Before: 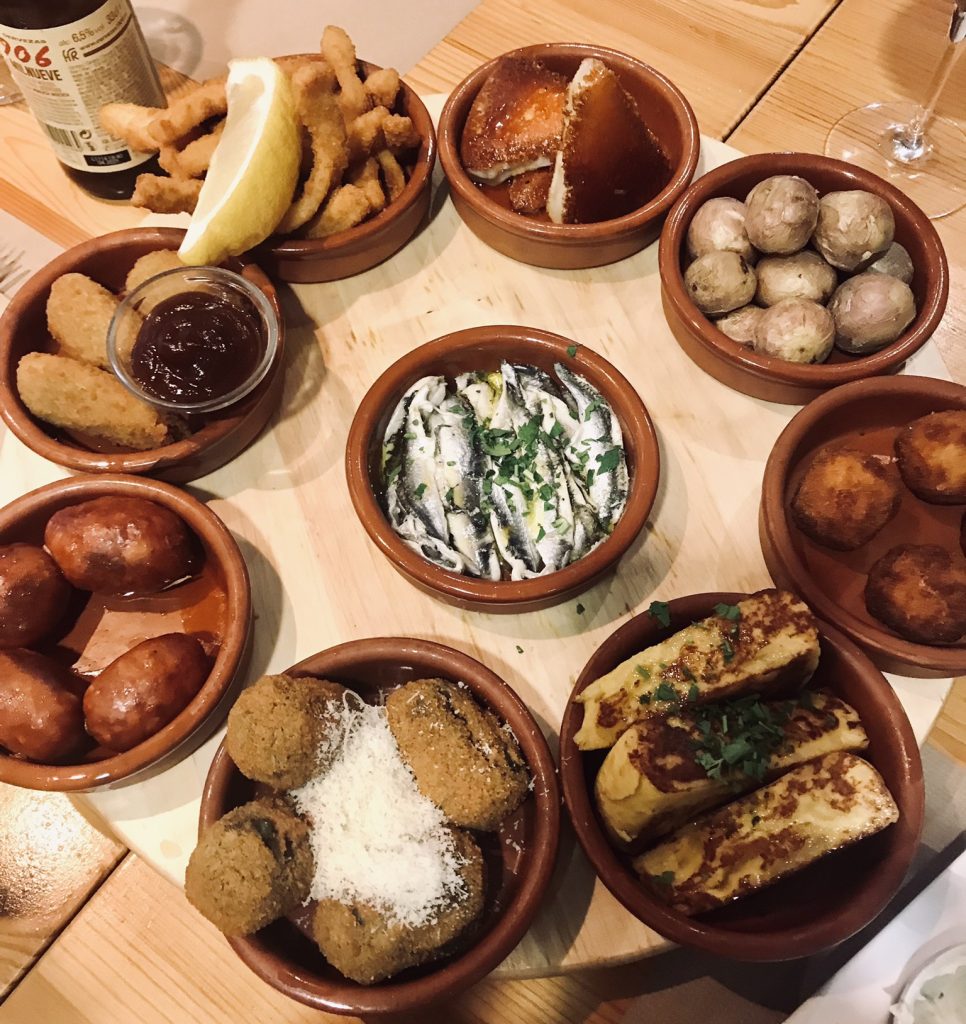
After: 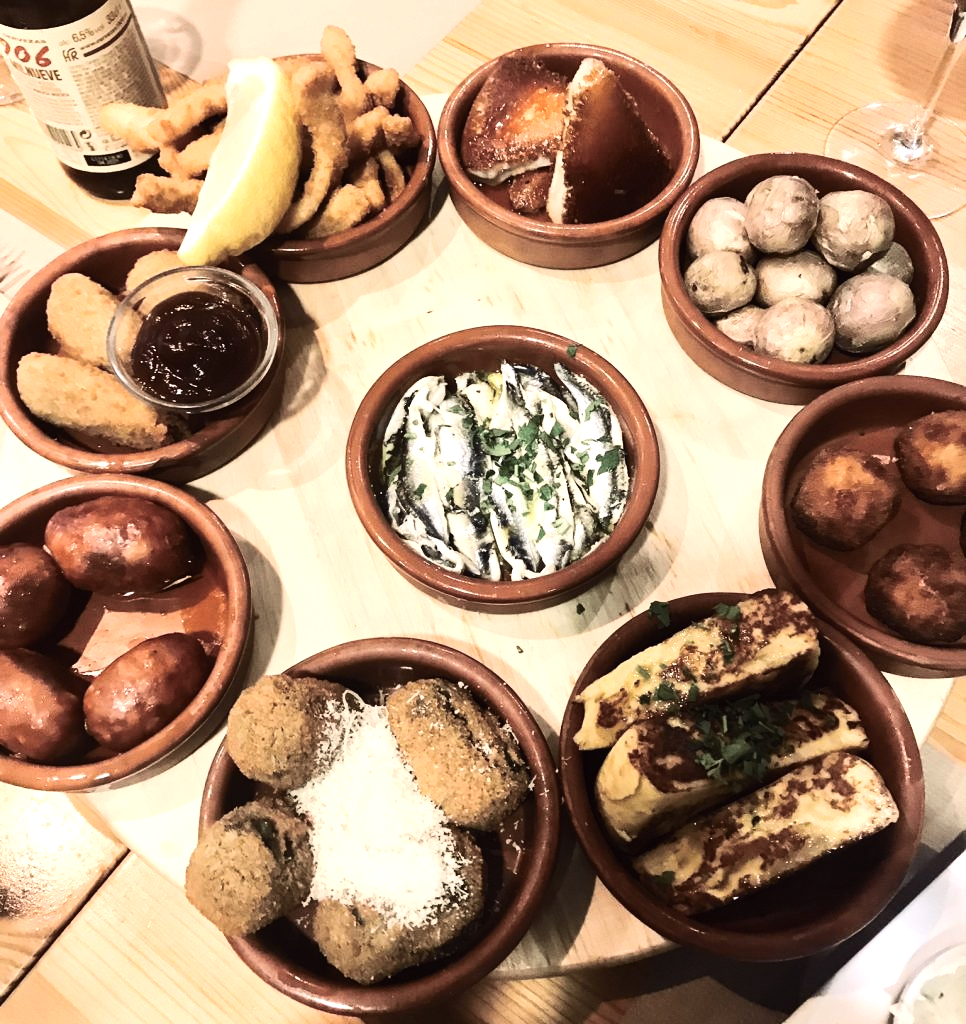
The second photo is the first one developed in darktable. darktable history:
tone curve: curves: ch0 [(0, 0) (0.739, 0.837) (1, 1)]; ch1 [(0, 0) (0.226, 0.261) (0.383, 0.397) (0.462, 0.473) (0.498, 0.502) (0.521, 0.52) (0.578, 0.57) (1, 1)]; ch2 [(0, 0) (0.438, 0.456) (0.5, 0.5) (0.547, 0.557) (0.597, 0.58) (0.629, 0.603) (1, 1)], color space Lab, independent channels, preserve colors none
tone equalizer: -8 EV -0.75 EV, -7 EV -0.7 EV, -6 EV -0.6 EV, -5 EV -0.4 EV, -3 EV 0.4 EV, -2 EV 0.6 EV, -1 EV 0.7 EV, +0 EV 0.75 EV, edges refinement/feathering 500, mask exposure compensation -1.57 EV, preserve details no
